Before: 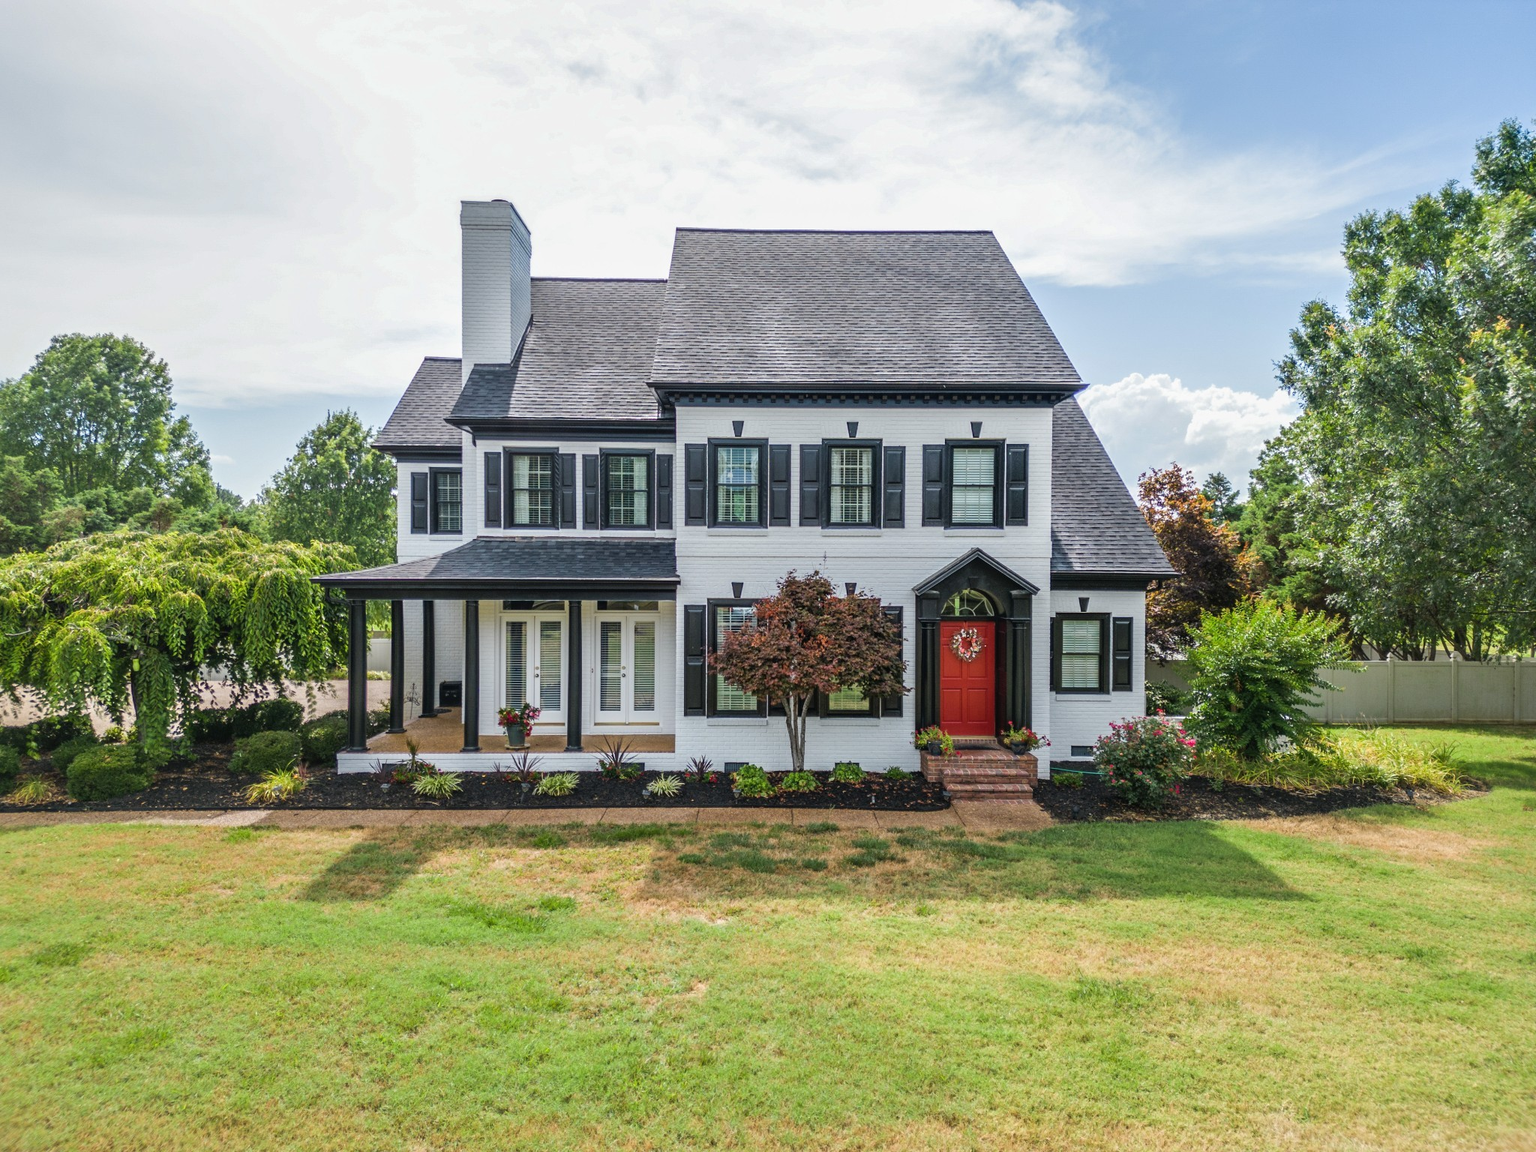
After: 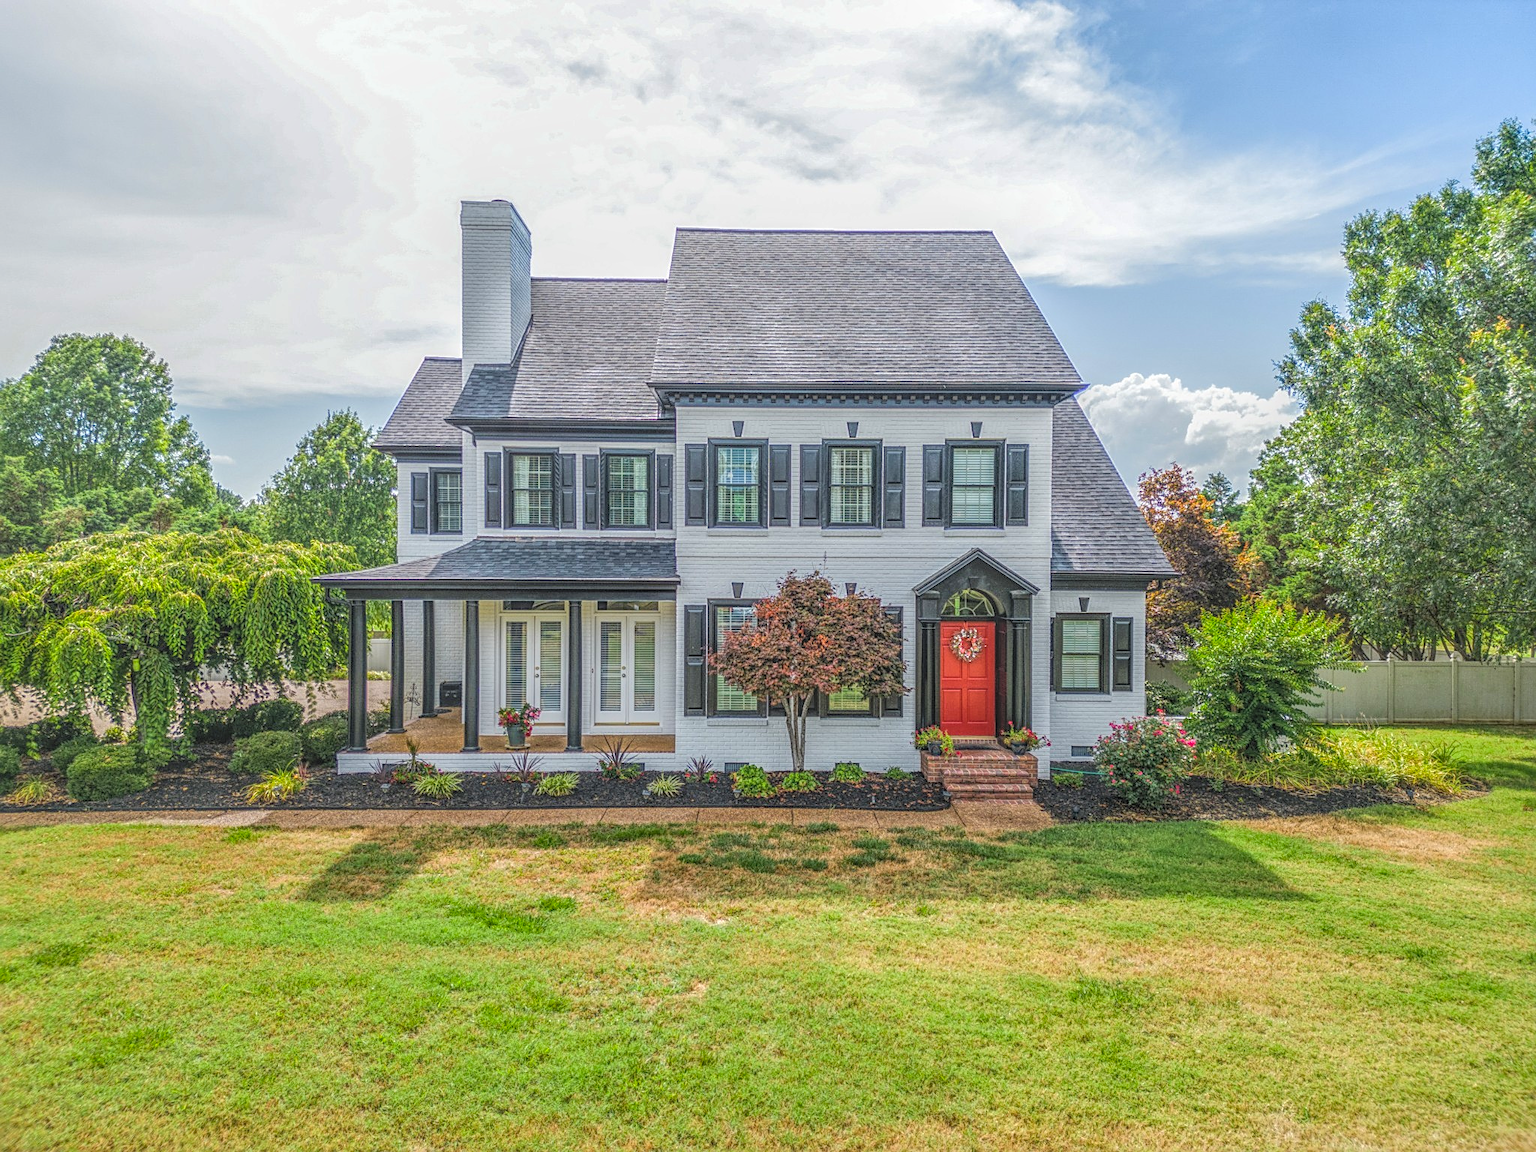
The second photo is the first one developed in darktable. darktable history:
local contrast: highlights 20%, shadows 31%, detail 199%, midtone range 0.2
contrast brightness saturation: brightness 0.087, saturation 0.194
sharpen: on, module defaults
